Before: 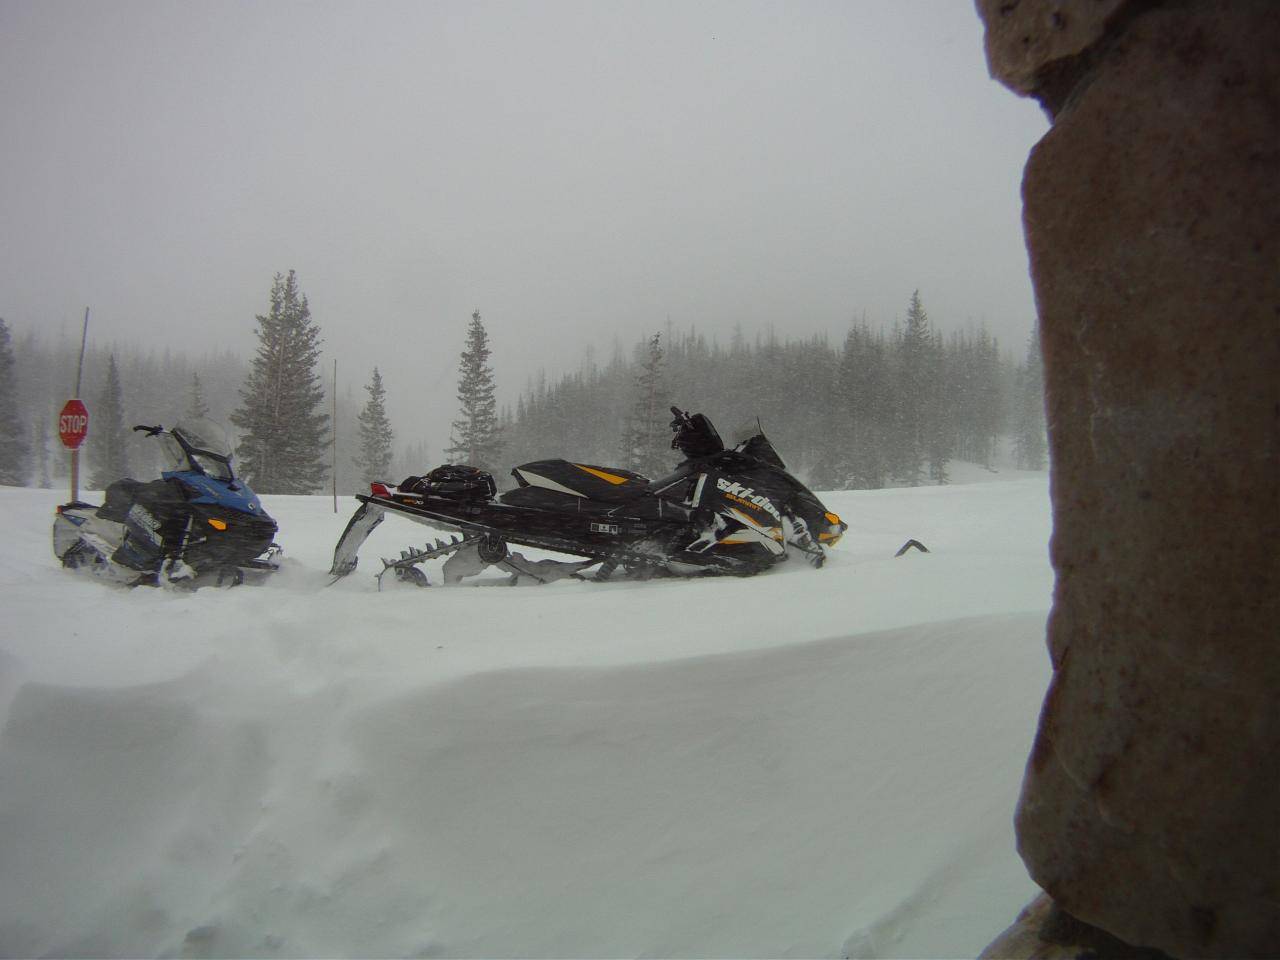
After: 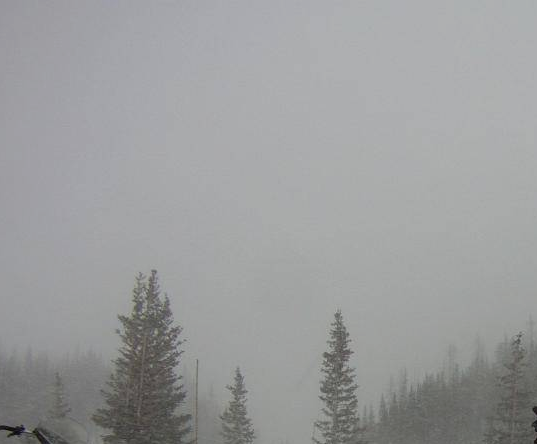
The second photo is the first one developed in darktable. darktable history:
exposure: black level correction 0.001, exposure -0.2 EV, compensate highlight preservation false
crop and rotate: left 10.817%, top 0.062%, right 47.194%, bottom 53.626%
